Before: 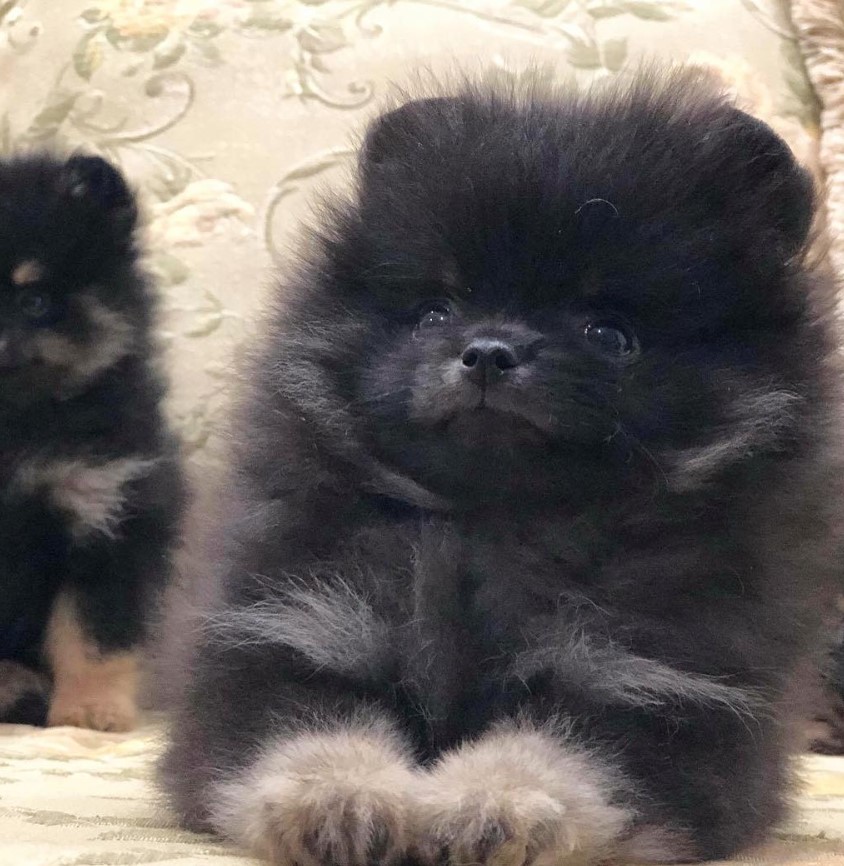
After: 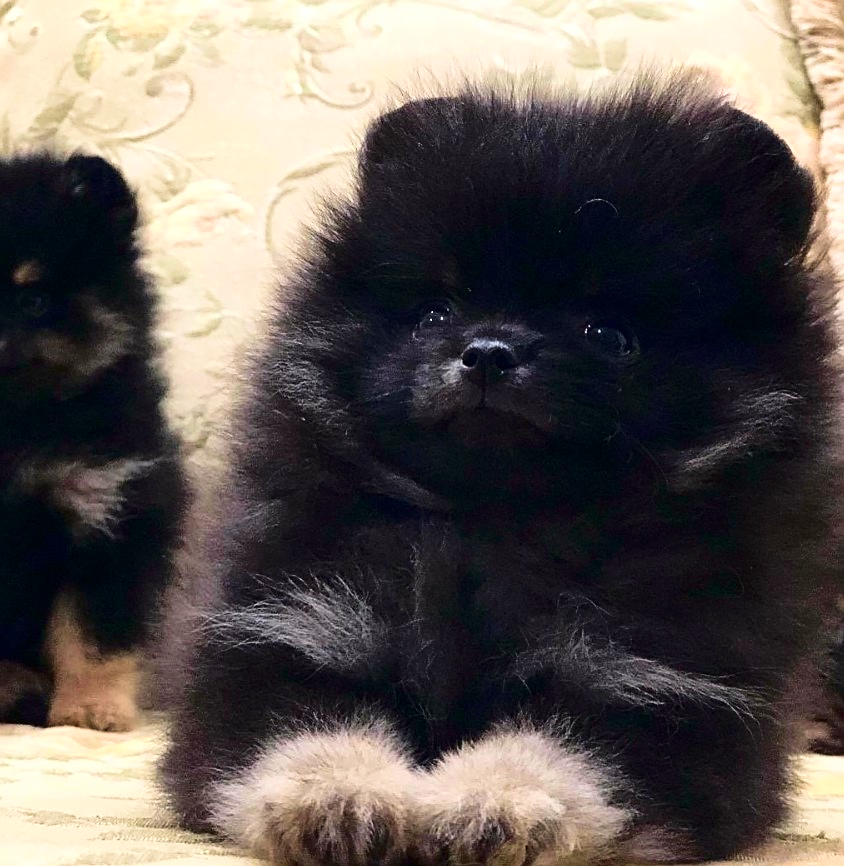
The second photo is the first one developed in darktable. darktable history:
velvia: on, module defaults
sharpen: on, module defaults
contrast brightness saturation: contrast 0.32, brightness -0.08, saturation 0.17
